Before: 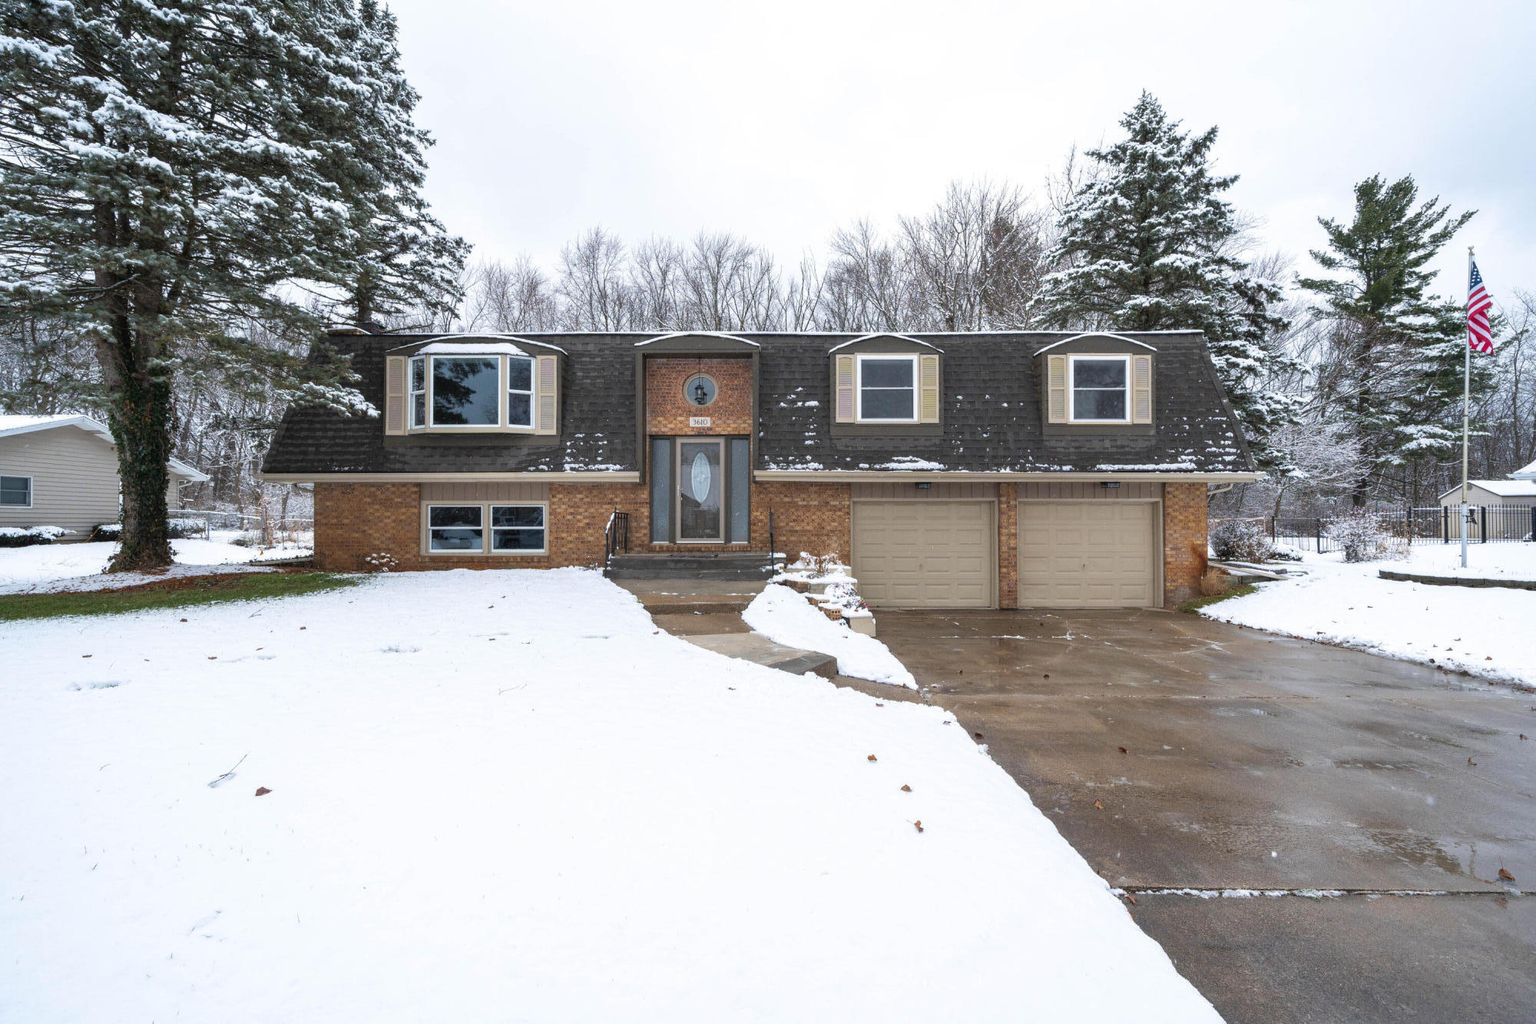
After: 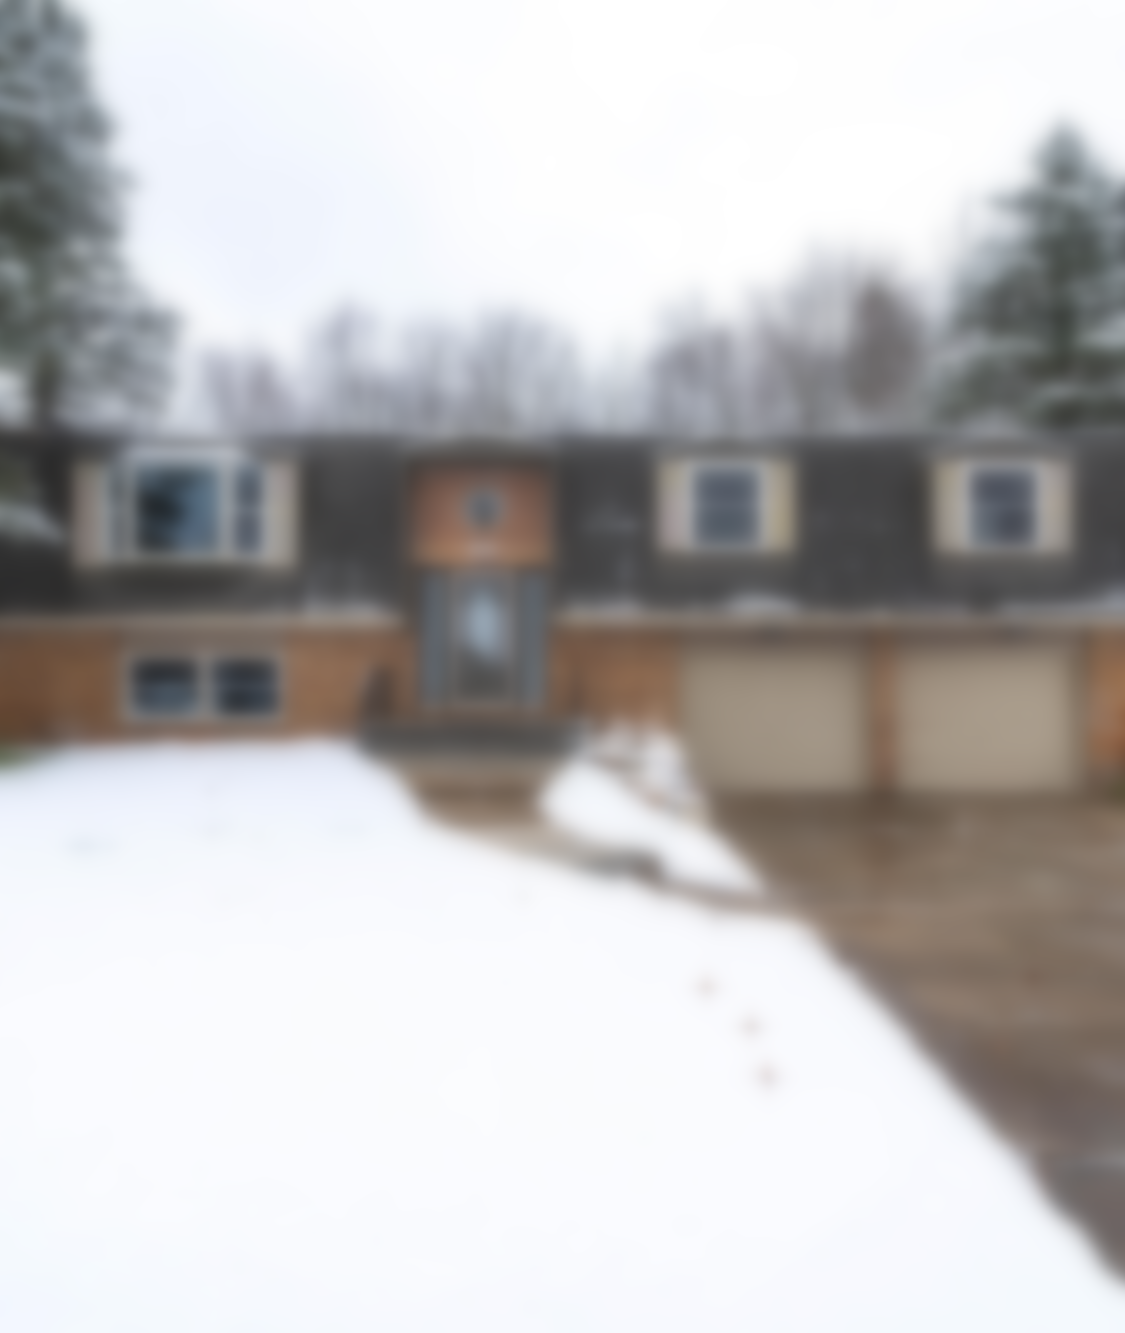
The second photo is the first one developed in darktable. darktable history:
lowpass: on, module defaults
crop: left 21.496%, right 22.254%
